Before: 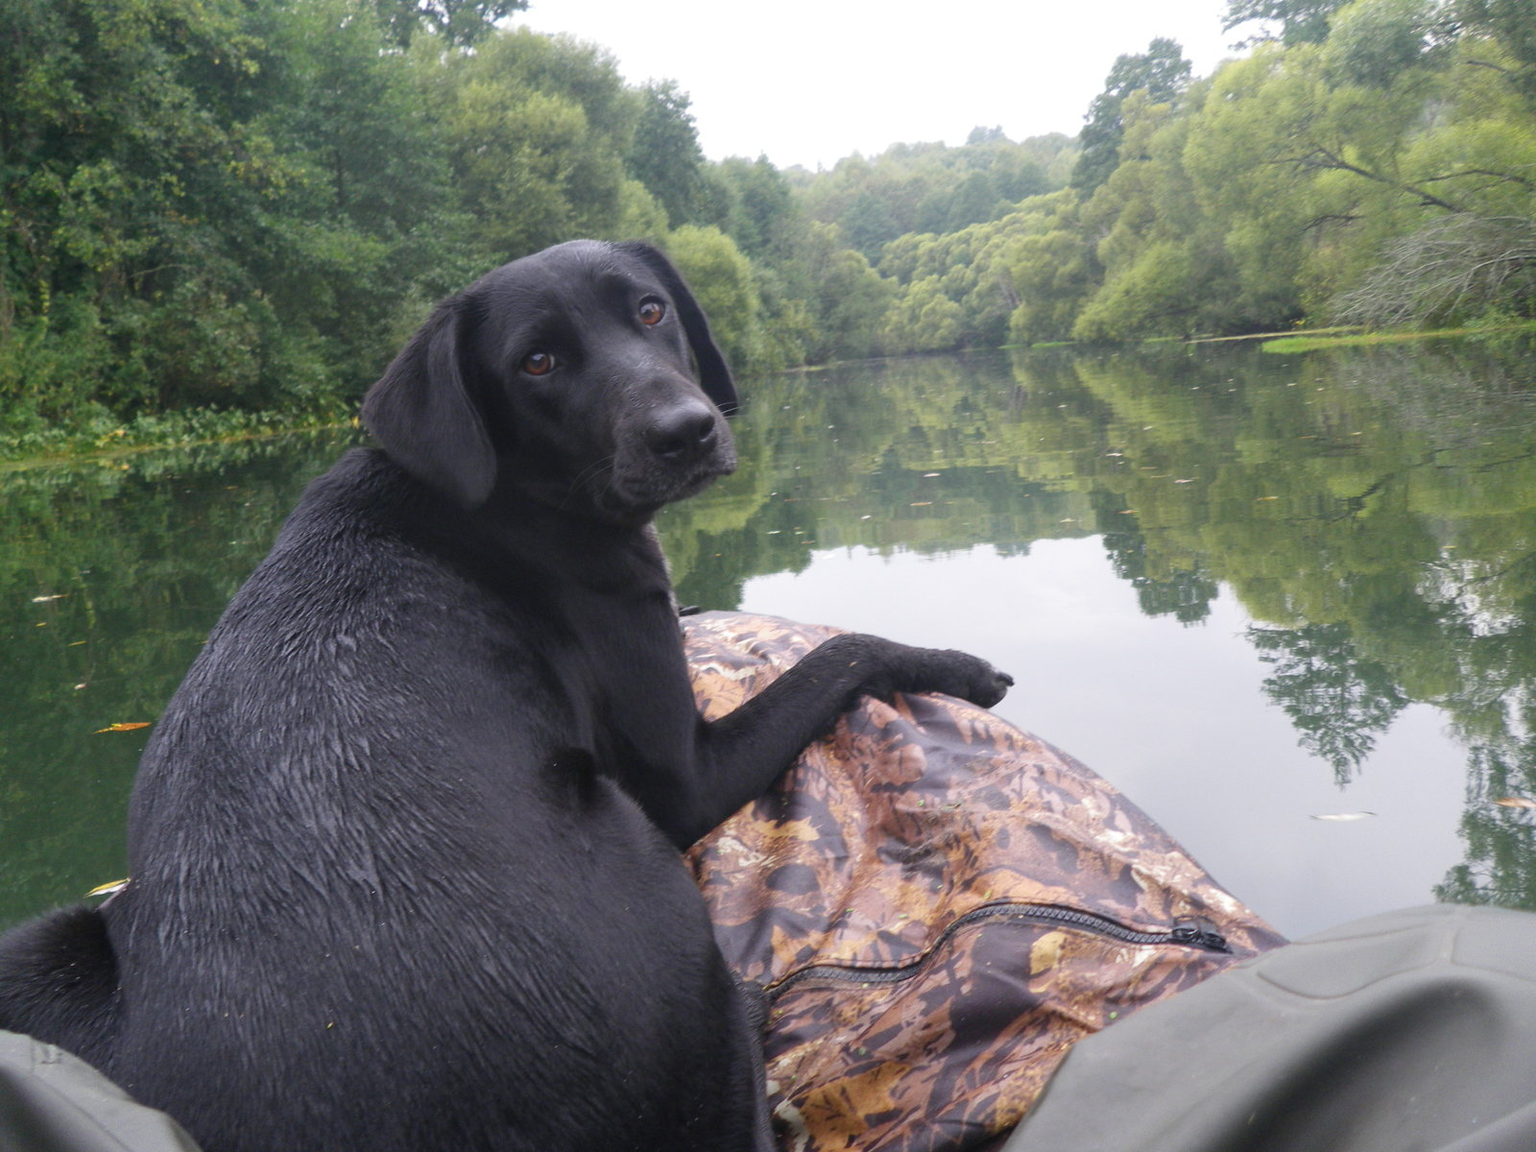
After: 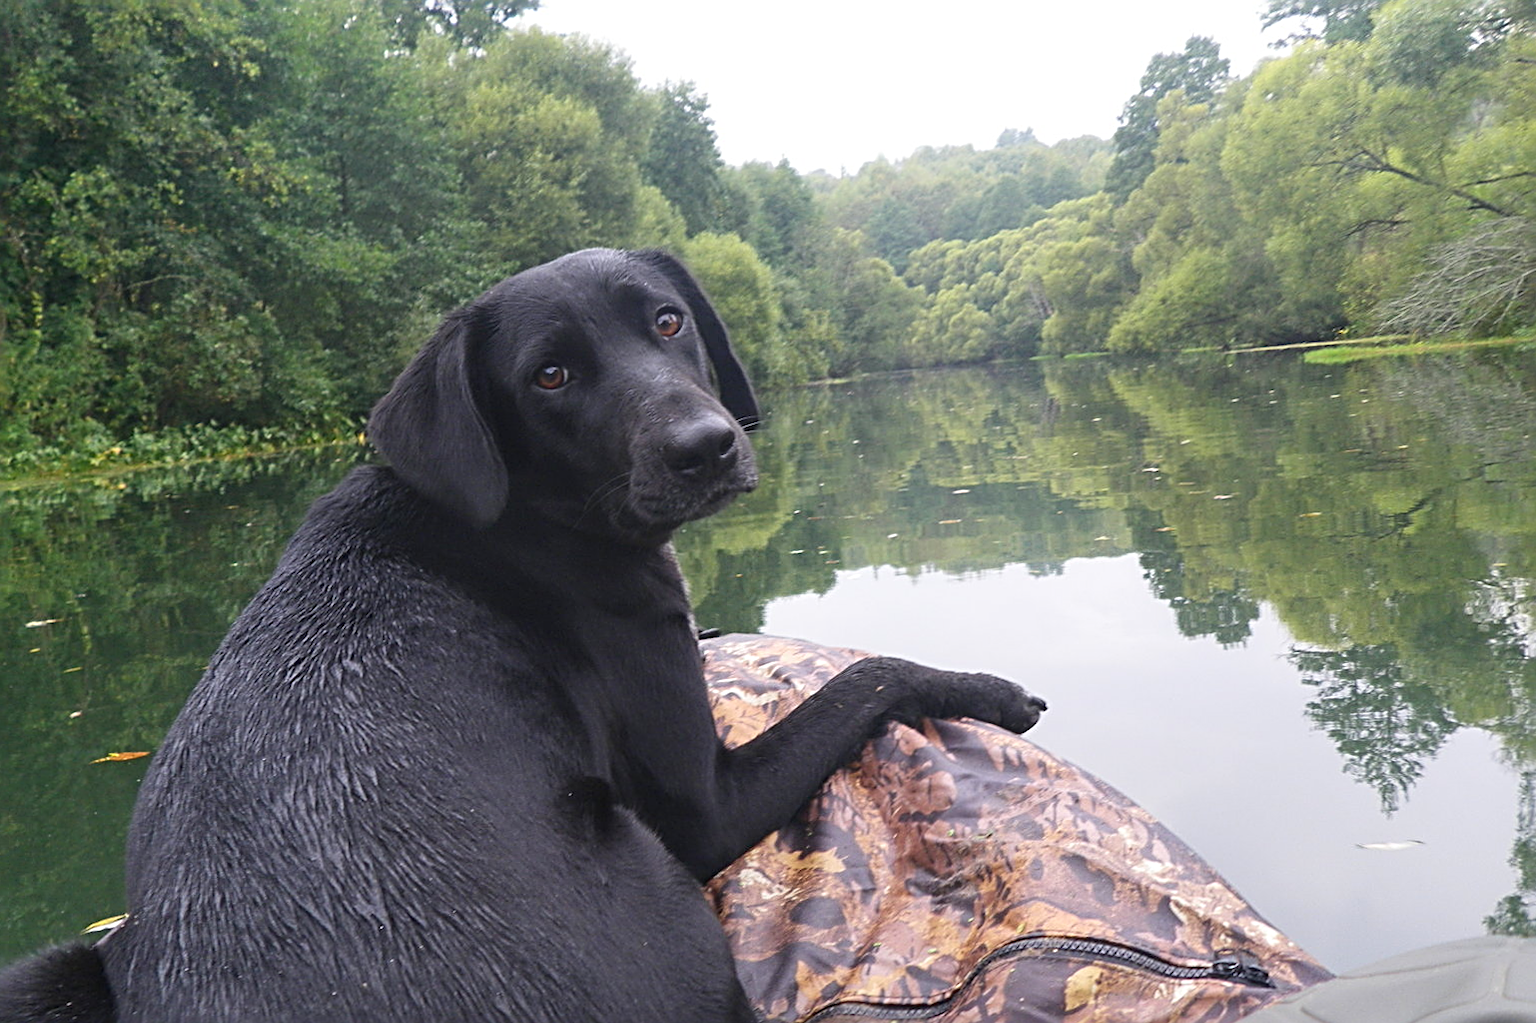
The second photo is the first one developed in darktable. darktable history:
contrast brightness saturation: contrast 0.1, brightness 0.03, saturation 0.09
crop and rotate: angle 0.2°, left 0.275%, right 3.127%, bottom 14.18%
sharpen: radius 3.025, amount 0.757
